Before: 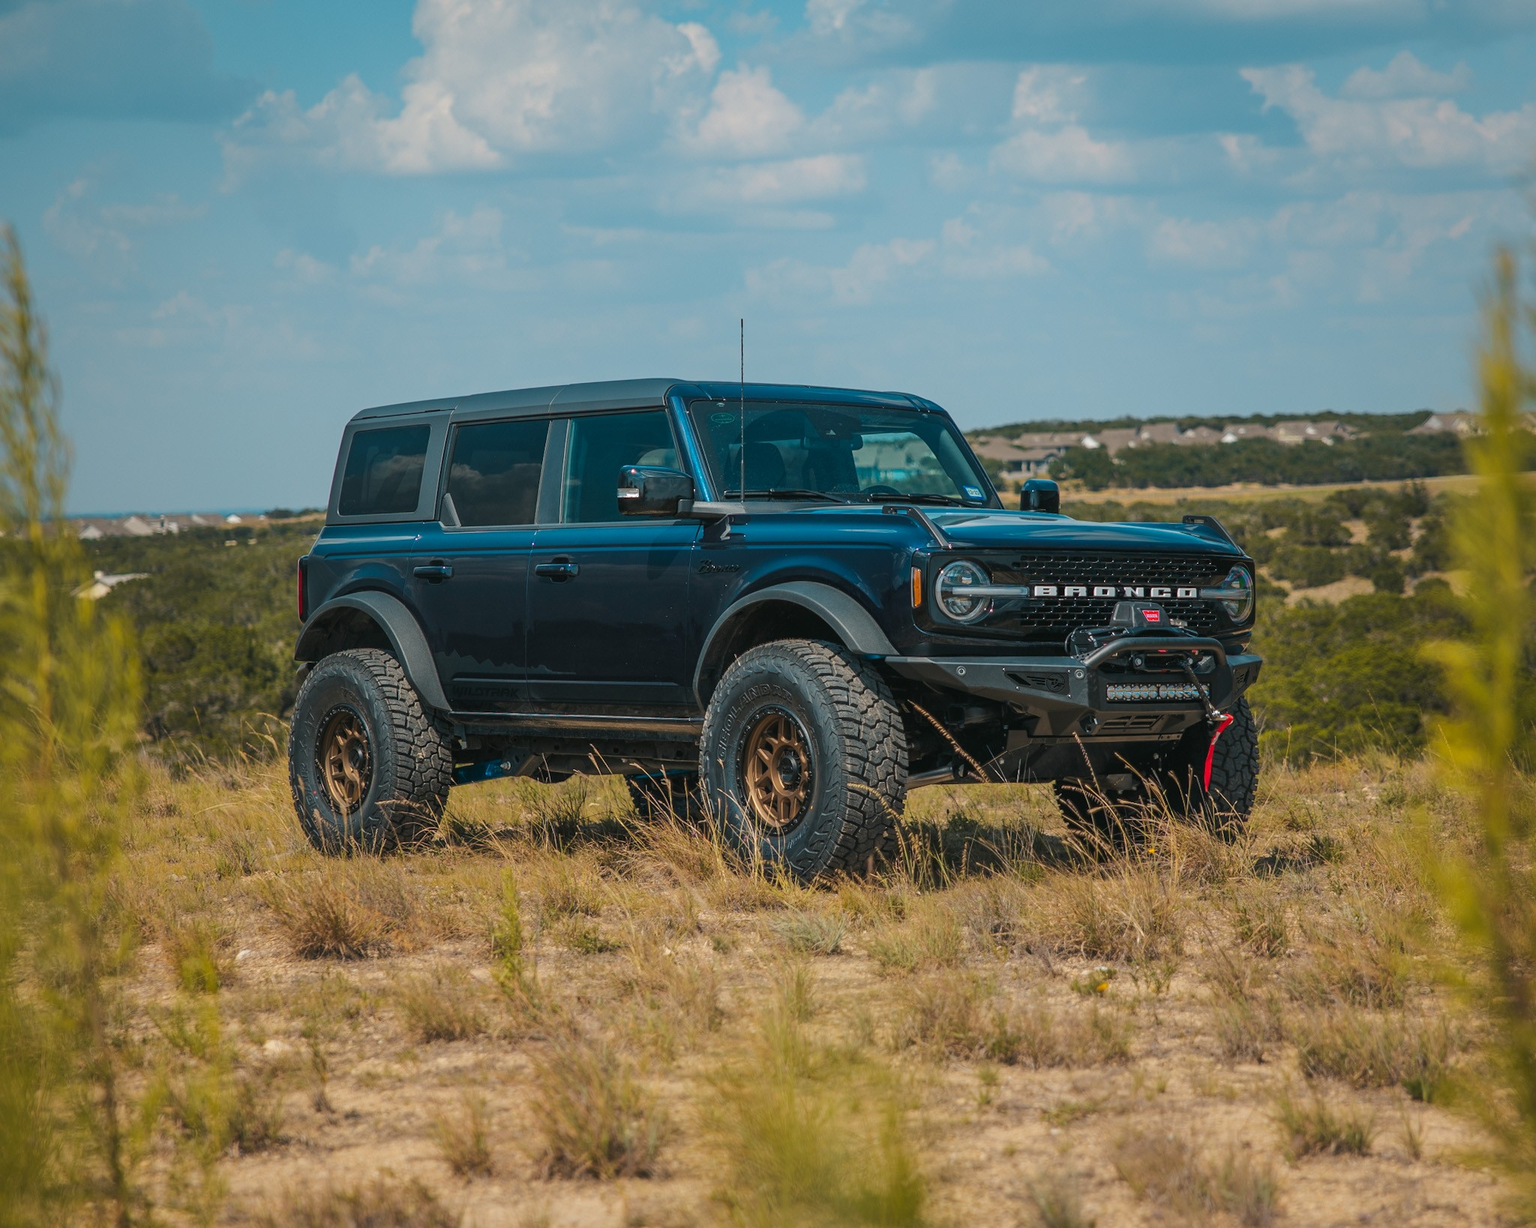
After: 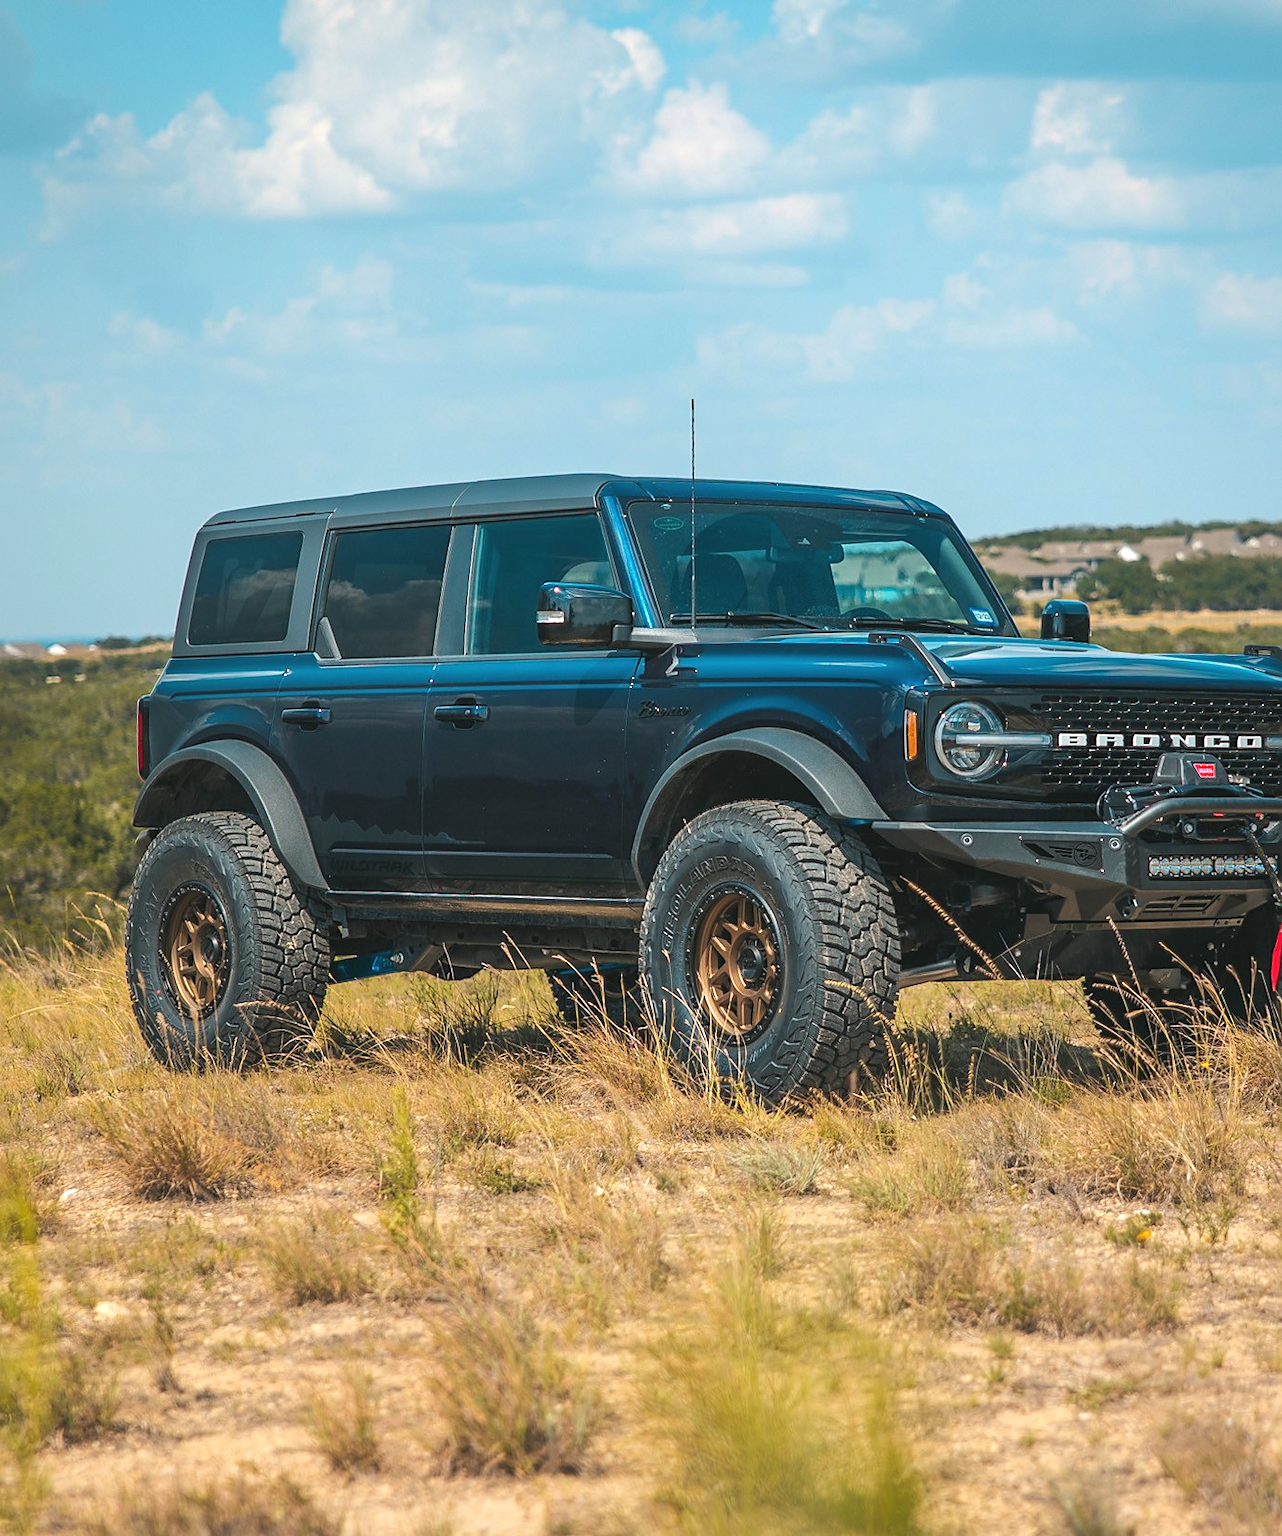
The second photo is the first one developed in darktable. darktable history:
exposure: black level correction -0.002, exposure 0.707 EV, compensate highlight preservation false
sharpen: radius 1.609, amount 0.374, threshold 1.154
crop and rotate: left 12.278%, right 20.948%
